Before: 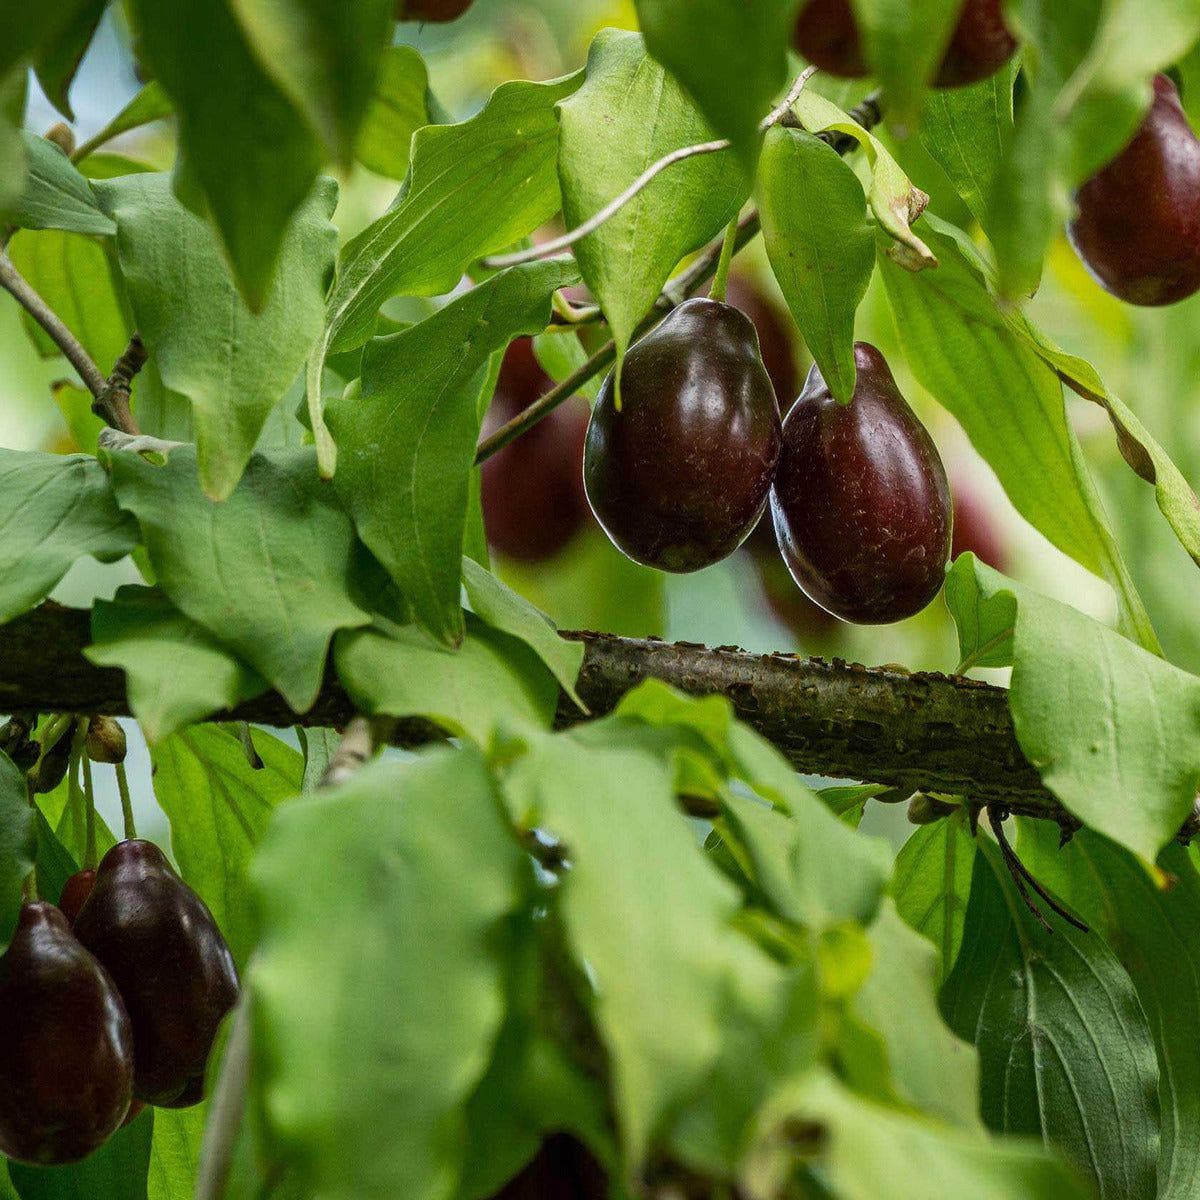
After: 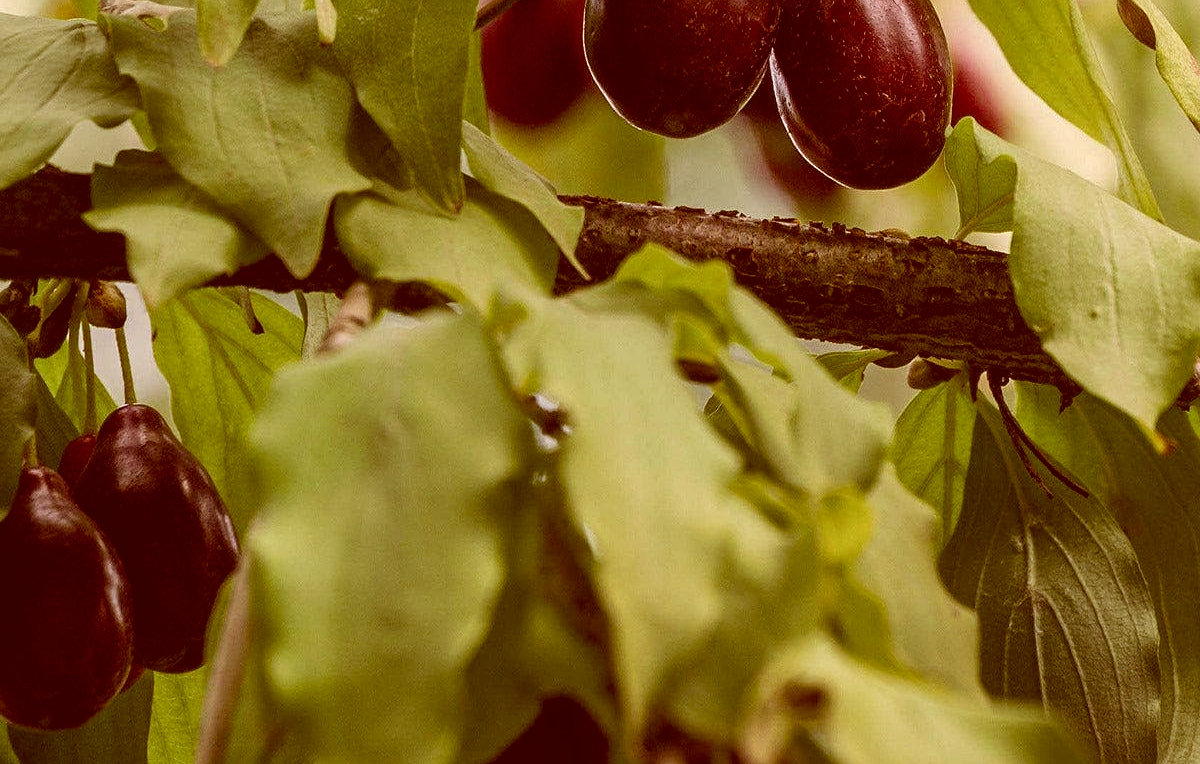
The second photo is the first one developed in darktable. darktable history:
crop and rotate: top 36.306%
contrast equalizer: octaves 7, y [[0.509, 0.517, 0.523, 0.523, 0.517, 0.509], [0.5 ×6], [0.5 ×6], [0 ×6], [0 ×6]], mix -0.302
sharpen: amount 0.215
color correction: highlights a* 9.5, highlights b* 8.84, shadows a* 39.4, shadows b* 39.24, saturation 0.787
